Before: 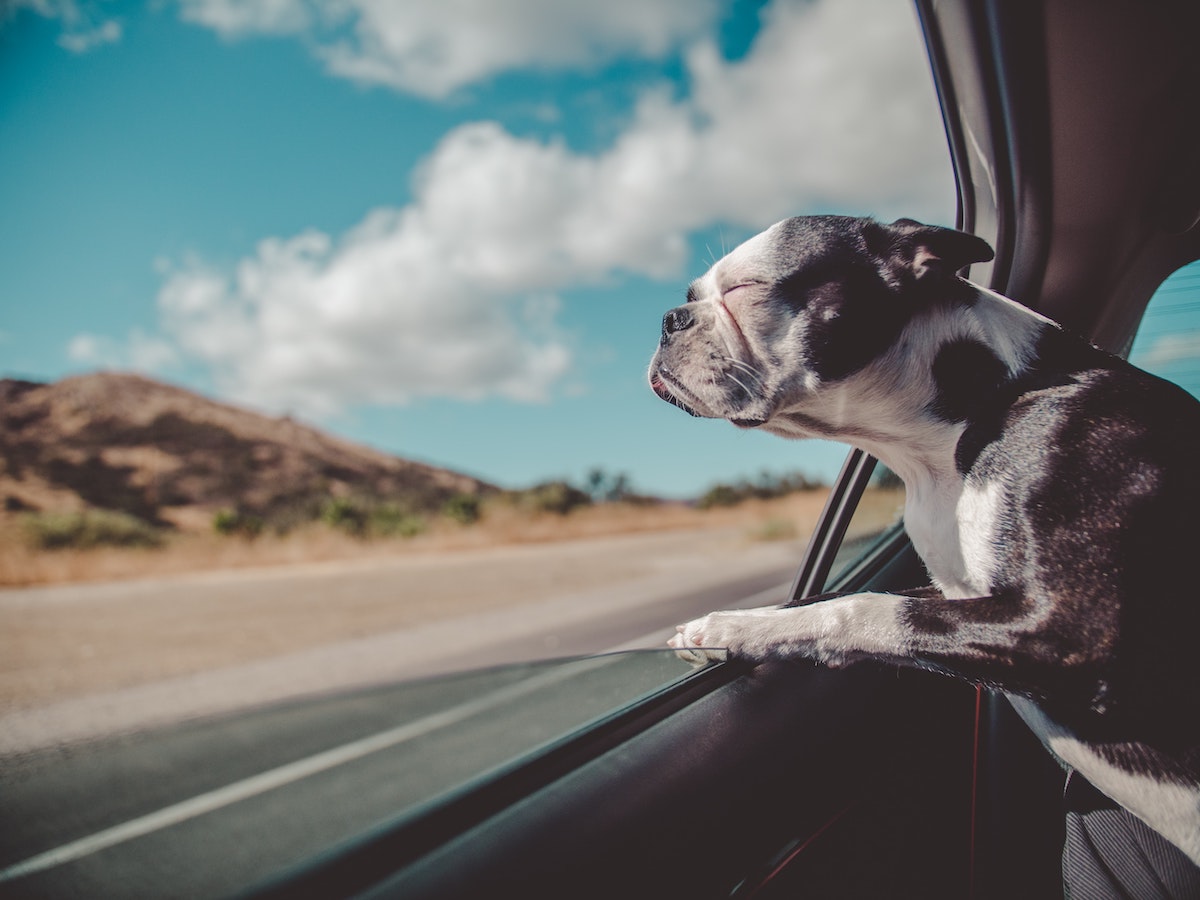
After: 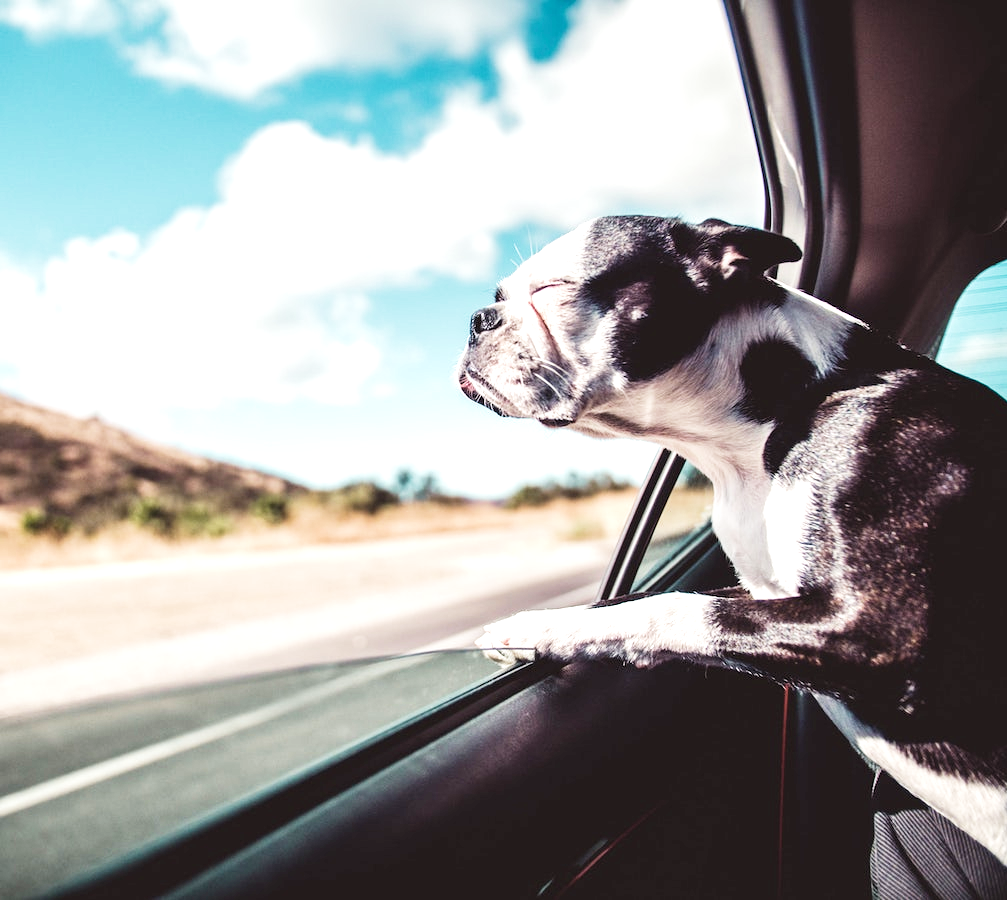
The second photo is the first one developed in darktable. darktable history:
filmic rgb: middle gray luminance 12.53%, black relative exposure -10.17 EV, white relative exposure 3.47 EV, target black luminance 0%, hardness 5.79, latitude 45.12%, contrast 1.214, highlights saturation mix 4%, shadows ↔ highlights balance 26.93%, add noise in highlights 0.001, preserve chrominance no, color science v3 (2019), use custom middle-gray values true, iterations of high-quality reconstruction 0, contrast in highlights soft
exposure: exposure 0.377 EV, compensate highlight preservation false
levels: white 99.91%, levels [0.055, 0.477, 0.9]
velvia: on, module defaults
crop: left 16.014%
contrast brightness saturation: contrast 0.06, brightness -0.009, saturation -0.212
